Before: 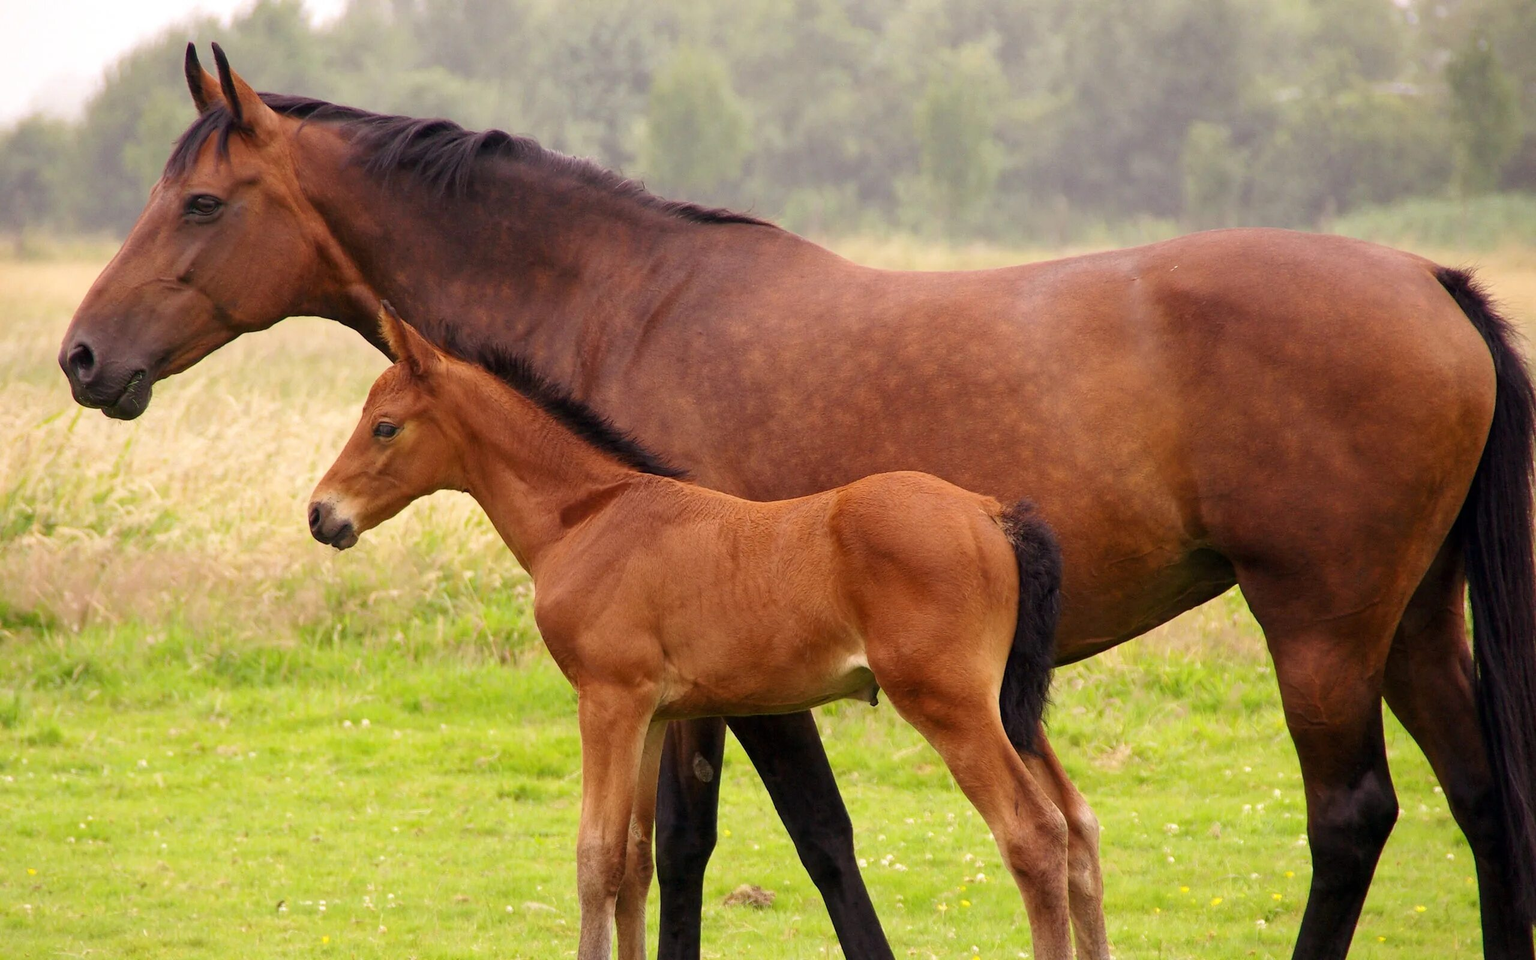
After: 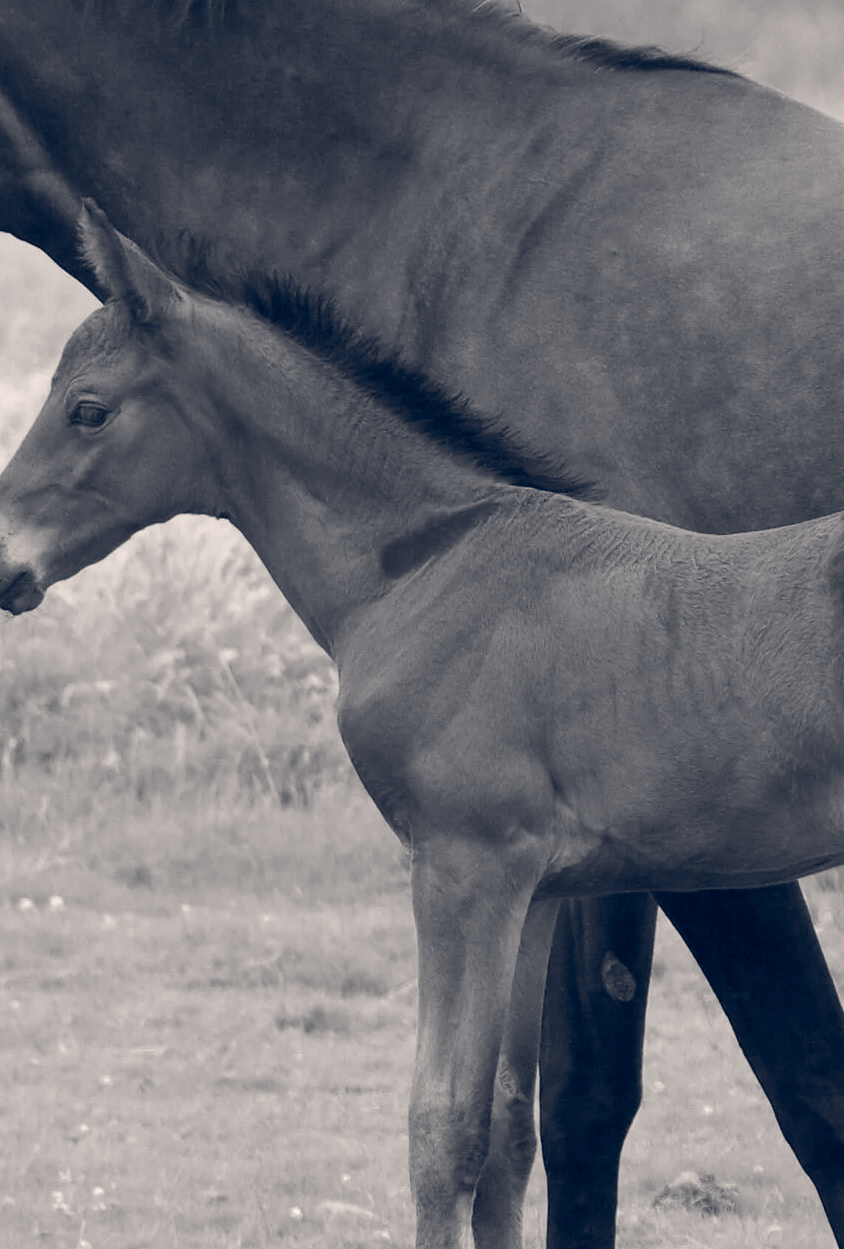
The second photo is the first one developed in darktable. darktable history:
color balance rgb: shadows lift › hue 85.86°, highlights gain › chroma 2.035%, highlights gain › hue 64.3°, global offset › luminance 0.398%, global offset › chroma 0.214%, global offset › hue 254.87°, perceptual saturation grading › global saturation 29.993%, global vibrance 20%
color calibration: output gray [0.21, 0.42, 0.37, 0], illuminant as shot in camera, x 0.379, y 0.397, temperature 4142.75 K, gamut compression 2.97
crop and rotate: left 21.625%, top 18.916%, right 45.394%, bottom 3.004%
